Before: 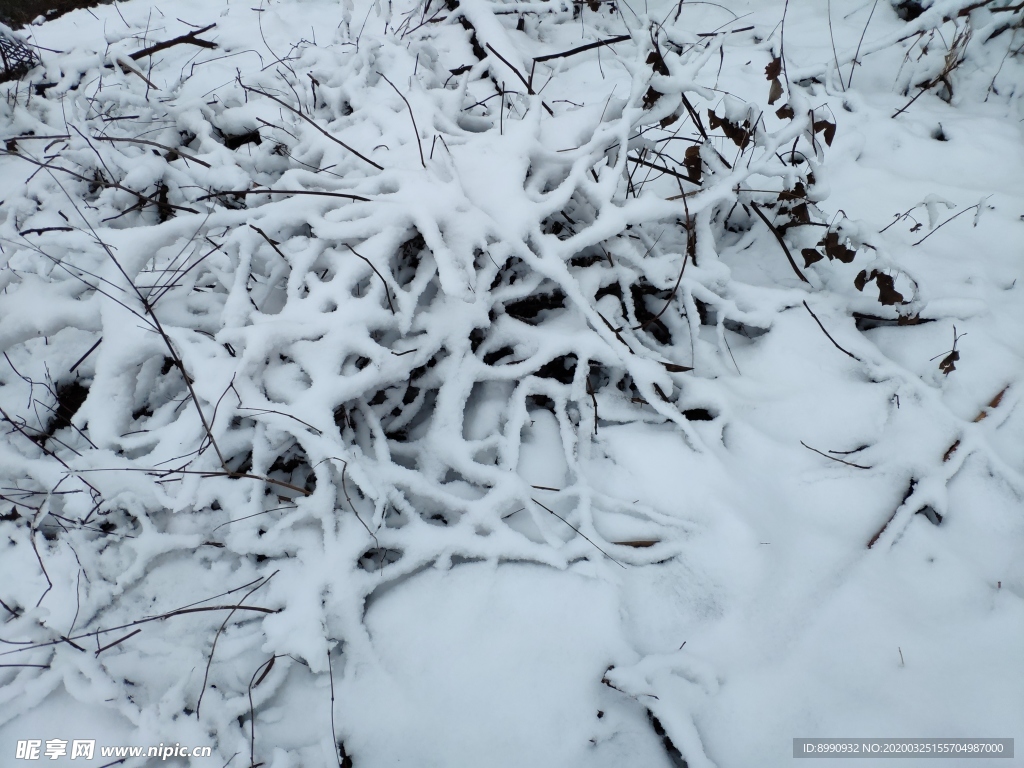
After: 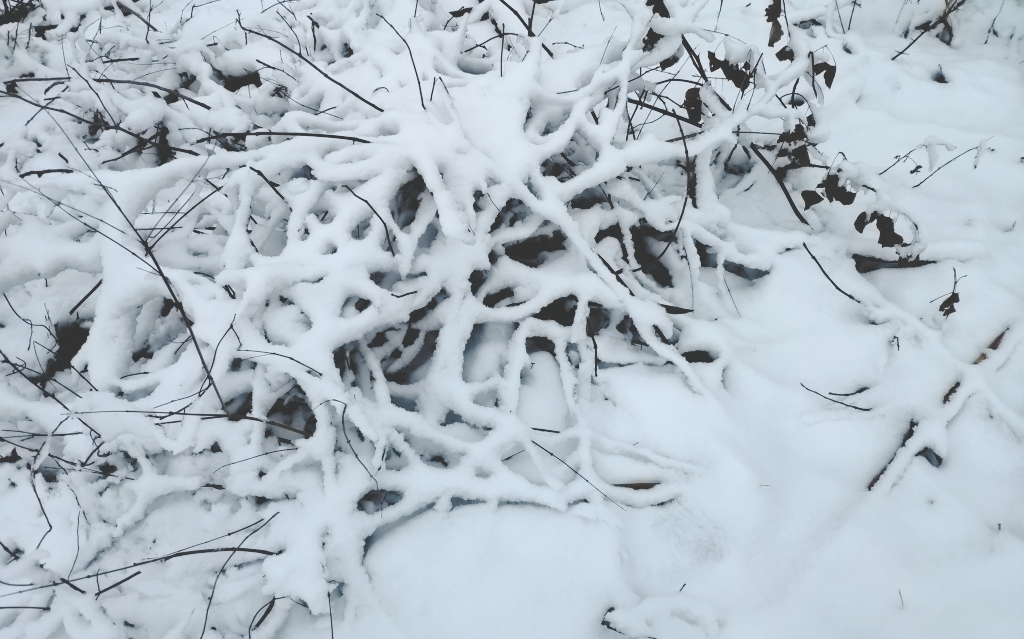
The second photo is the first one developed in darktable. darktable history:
tone equalizer: -8 EV -0.417 EV, -7 EV -0.389 EV, -6 EV -0.333 EV, -5 EV -0.222 EV, -3 EV 0.222 EV, -2 EV 0.333 EV, -1 EV 0.389 EV, +0 EV 0.417 EV, edges refinement/feathering 500, mask exposure compensation -1.57 EV, preserve details no
crop: top 7.625%, bottom 8.027%
contrast brightness saturation: contrast -0.1, saturation -0.1
base curve: curves: ch0 [(0, 0.024) (0.055, 0.065) (0.121, 0.166) (0.236, 0.319) (0.693, 0.726) (1, 1)], preserve colors none
contrast equalizer: y [[0.5 ×6], [0.5 ×6], [0.5 ×6], [0 ×6], [0, 0.039, 0.251, 0.29, 0.293, 0.292]]
